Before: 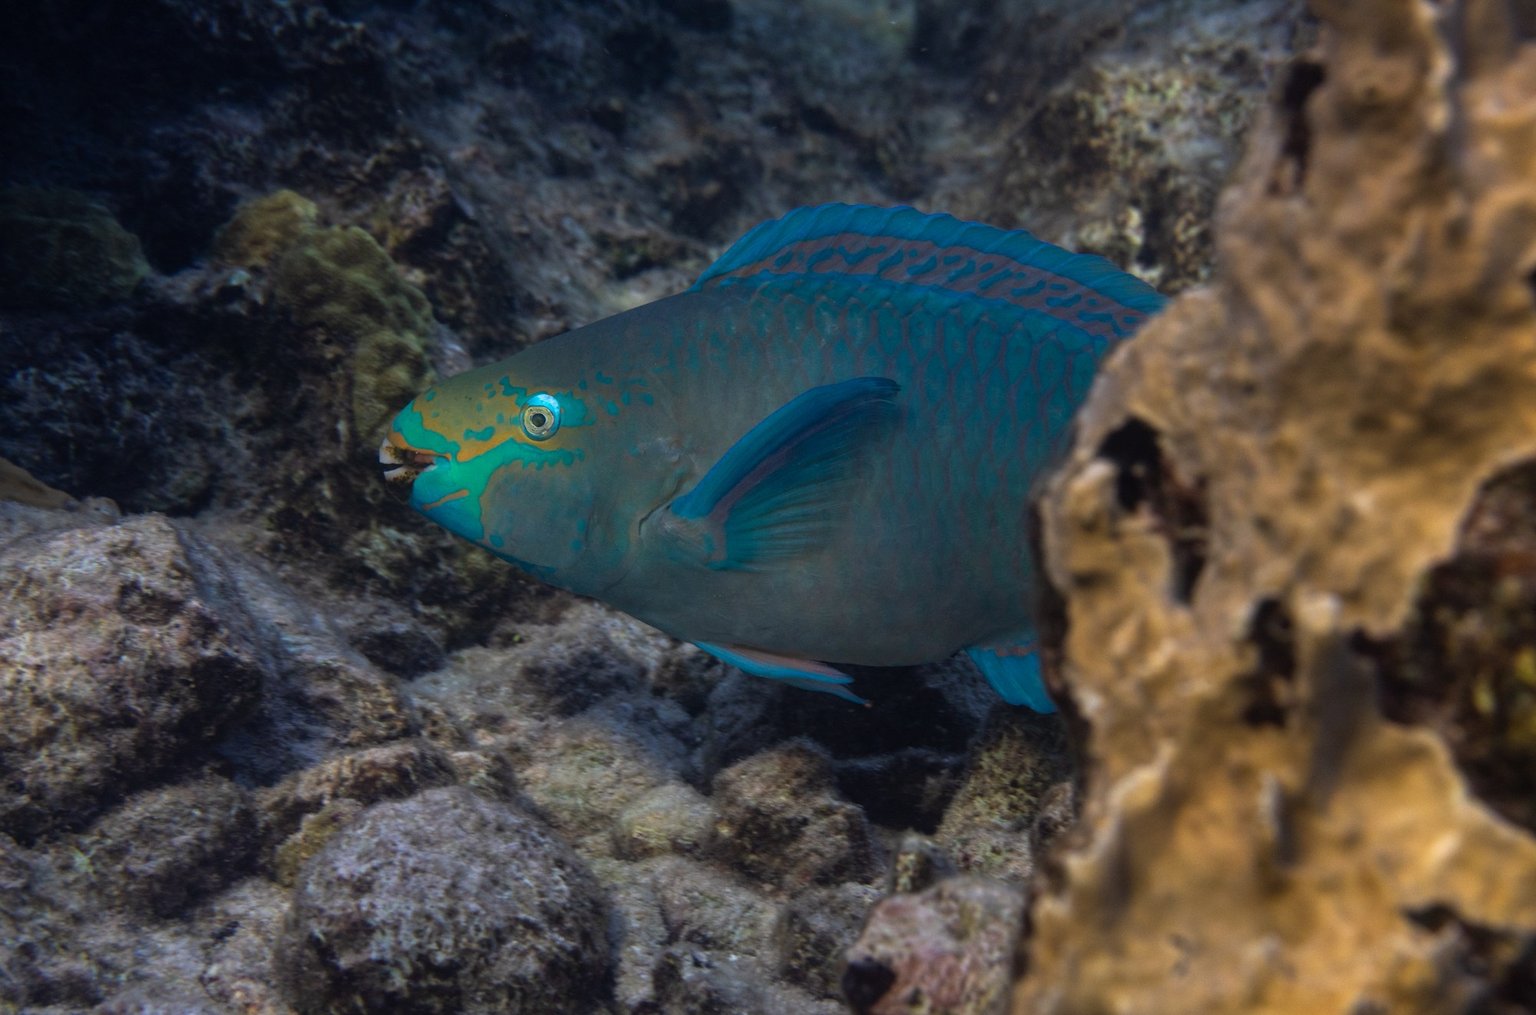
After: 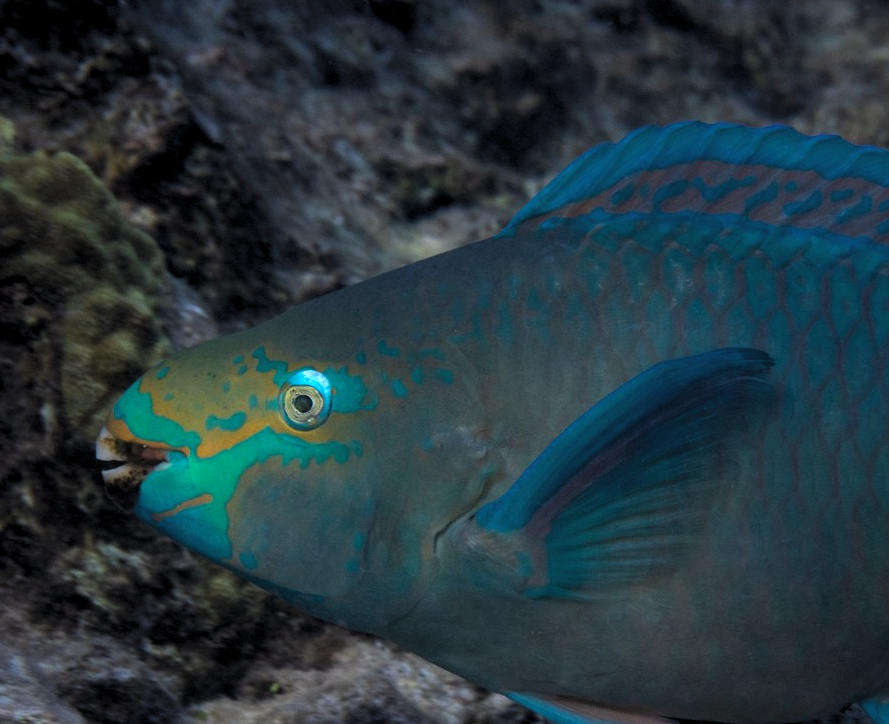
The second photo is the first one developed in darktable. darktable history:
crop: left 19.948%, top 10.861%, right 35.558%, bottom 34.32%
levels: levels [0.062, 0.494, 0.925]
